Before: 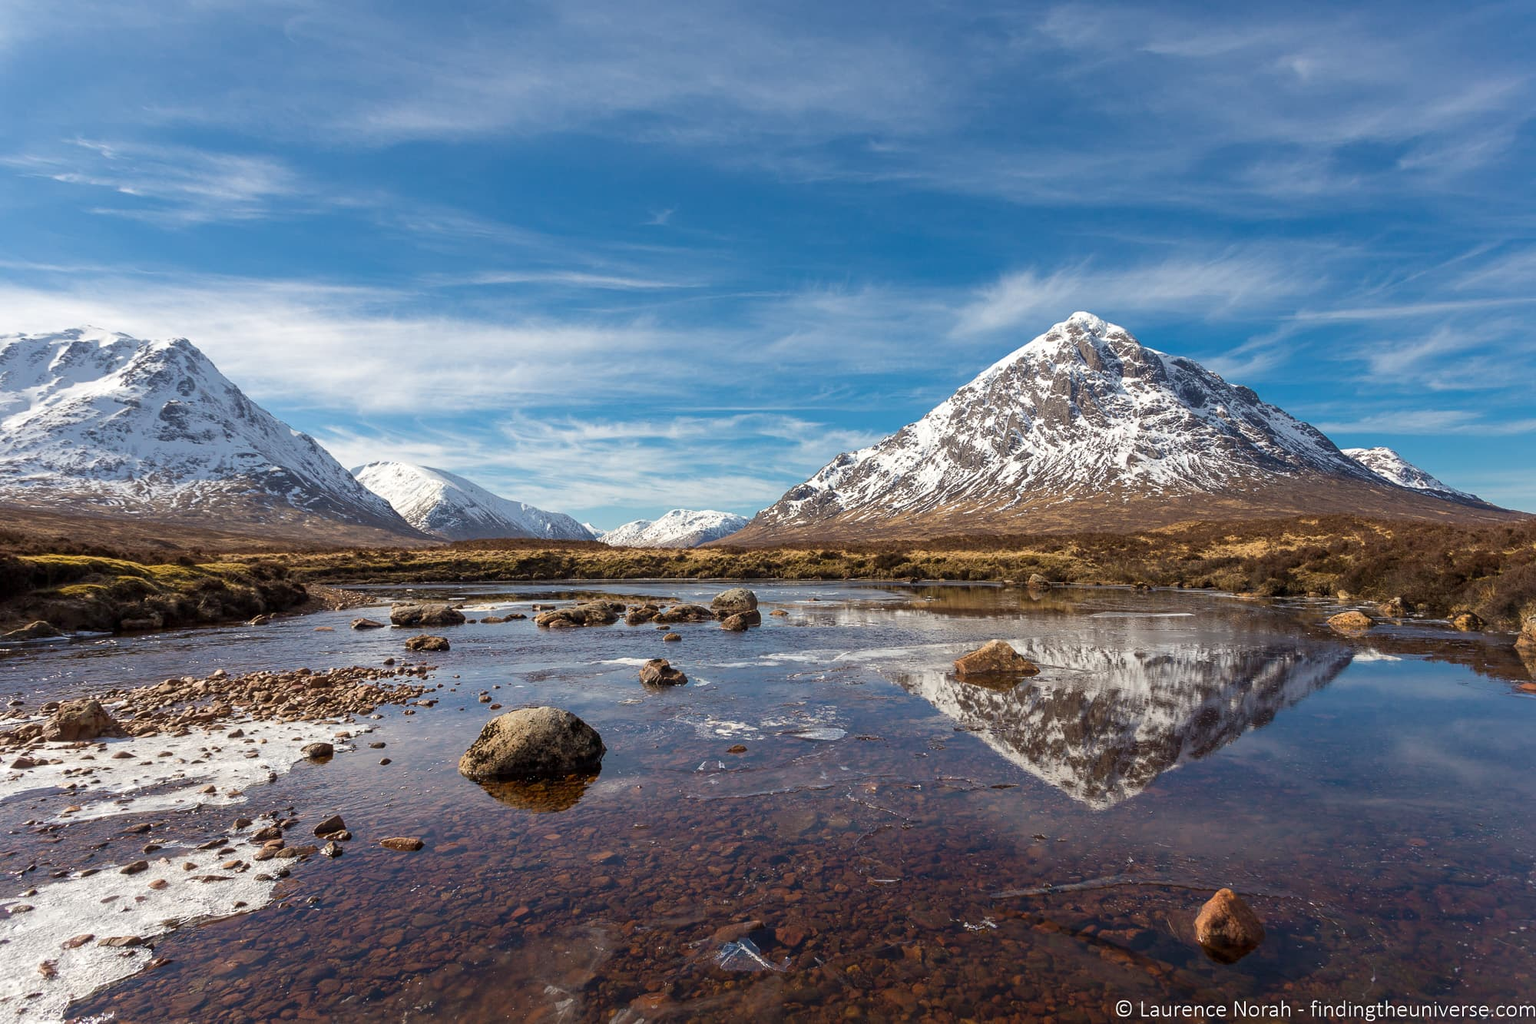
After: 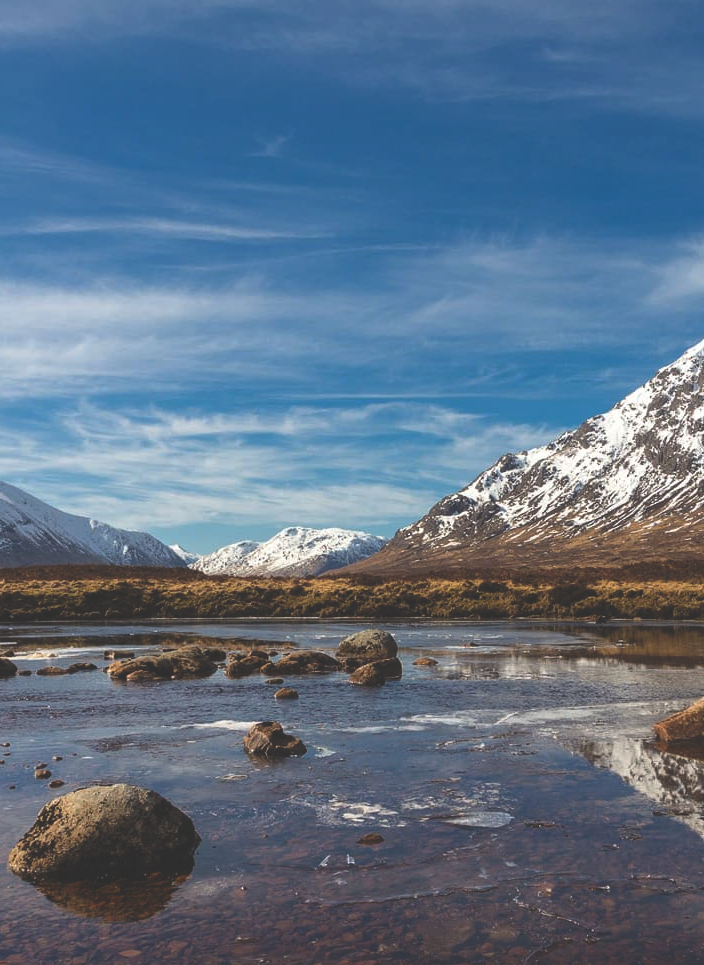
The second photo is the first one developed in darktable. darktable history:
rgb curve: curves: ch0 [(0, 0.186) (0.314, 0.284) (0.775, 0.708) (1, 1)], compensate middle gray true, preserve colors none
crop and rotate: left 29.476%, top 10.214%, right 35.32%, bottom 17.333%
